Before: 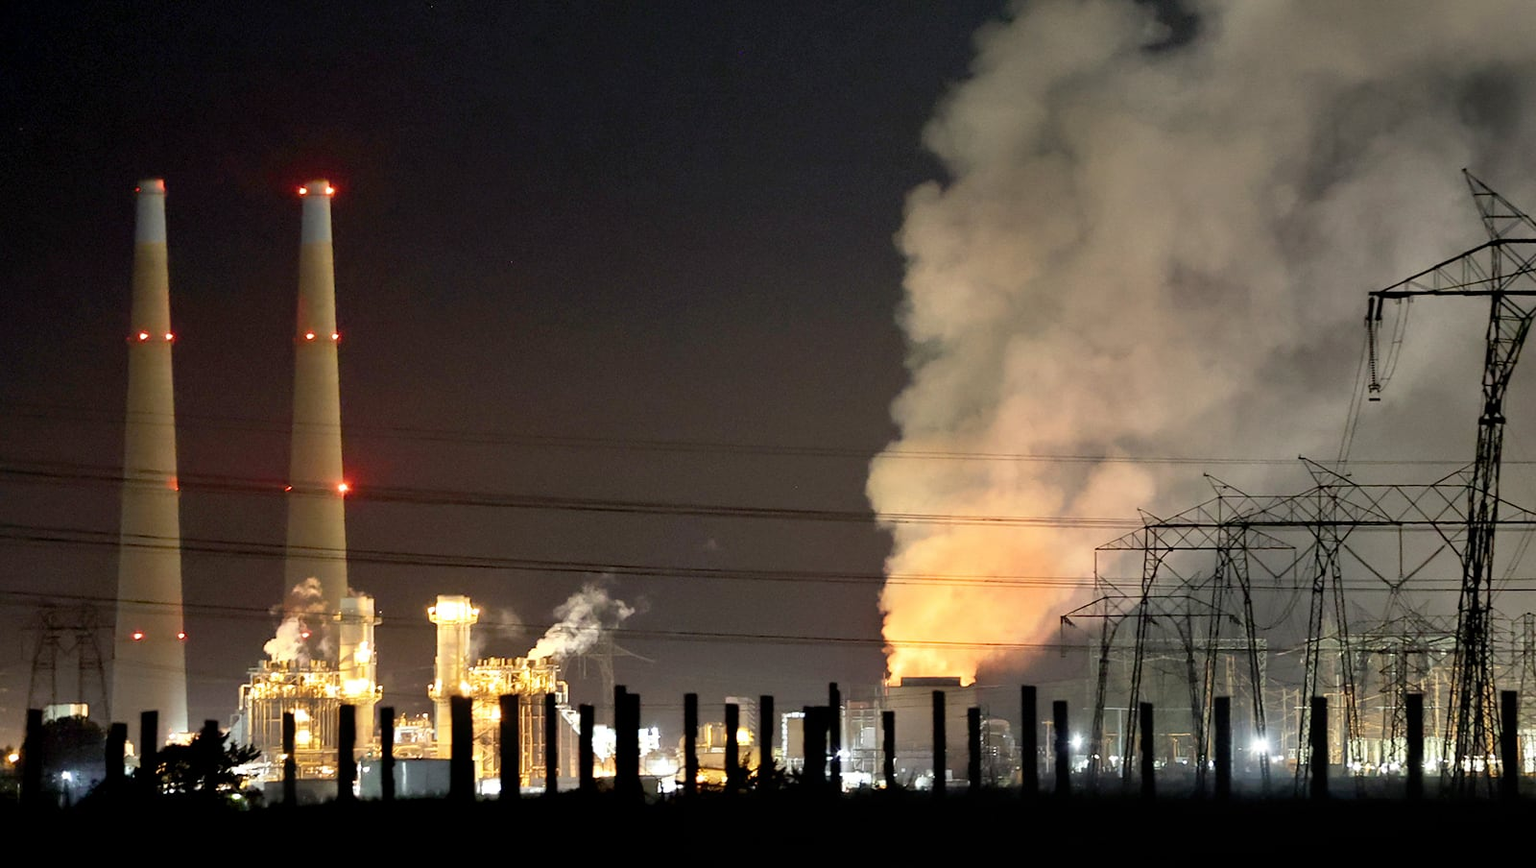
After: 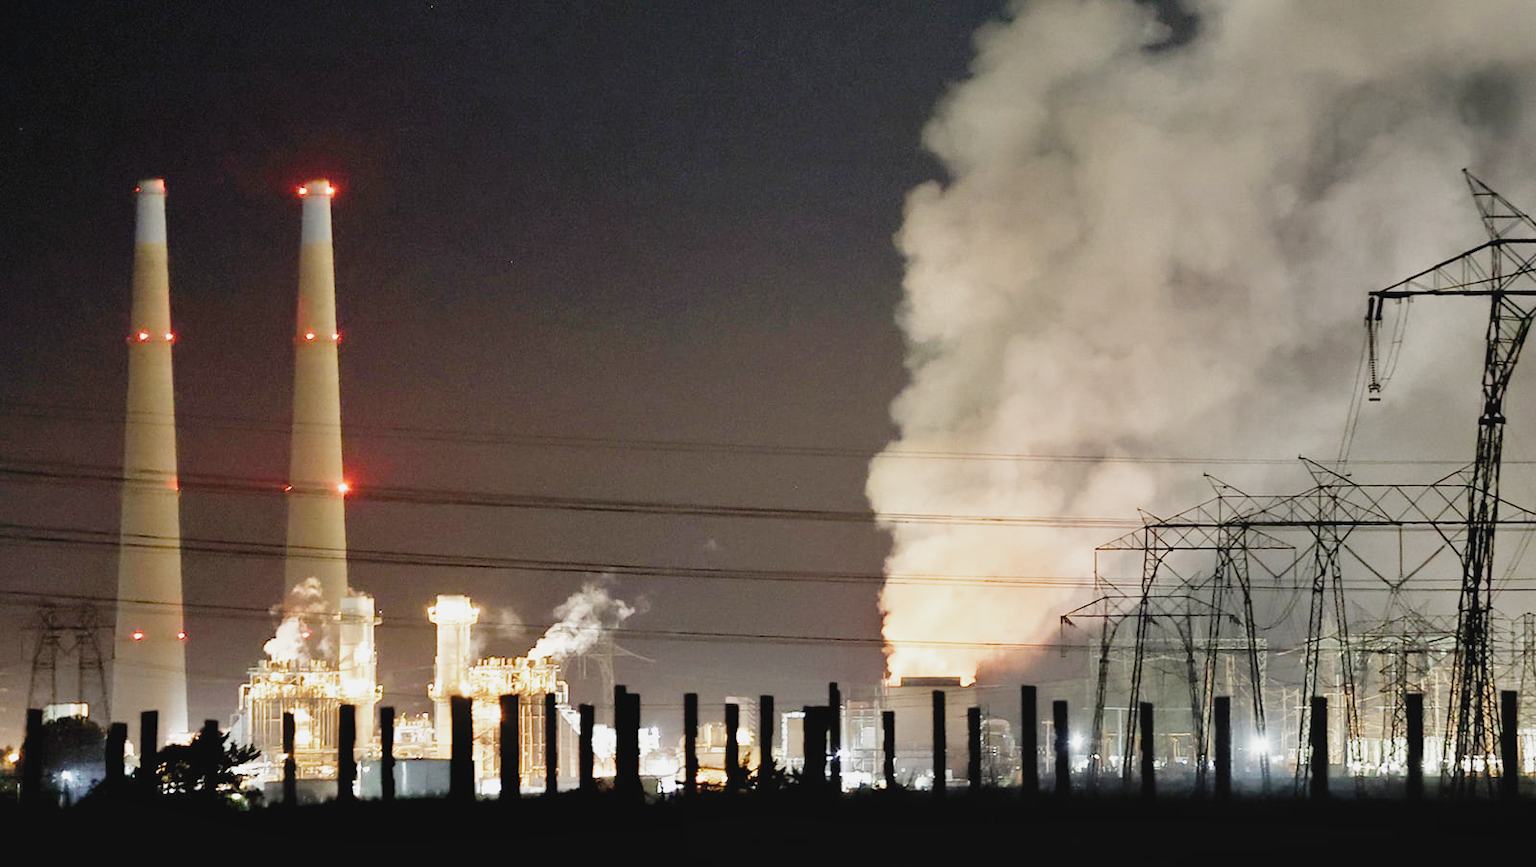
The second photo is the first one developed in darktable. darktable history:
exposure: black level correction -0.006, exposure 1 EV, compensate highlight preservation false
shadows and highlights: shadows 24.84, highlights -48.11, soften with gaussian
filmic rgb: black relative exposure -7.65 EV, white relative exposure 4.56 EV, hardness 3.61, add noise in highlights 0, preserve chrominance no, color science v4 (2020)
